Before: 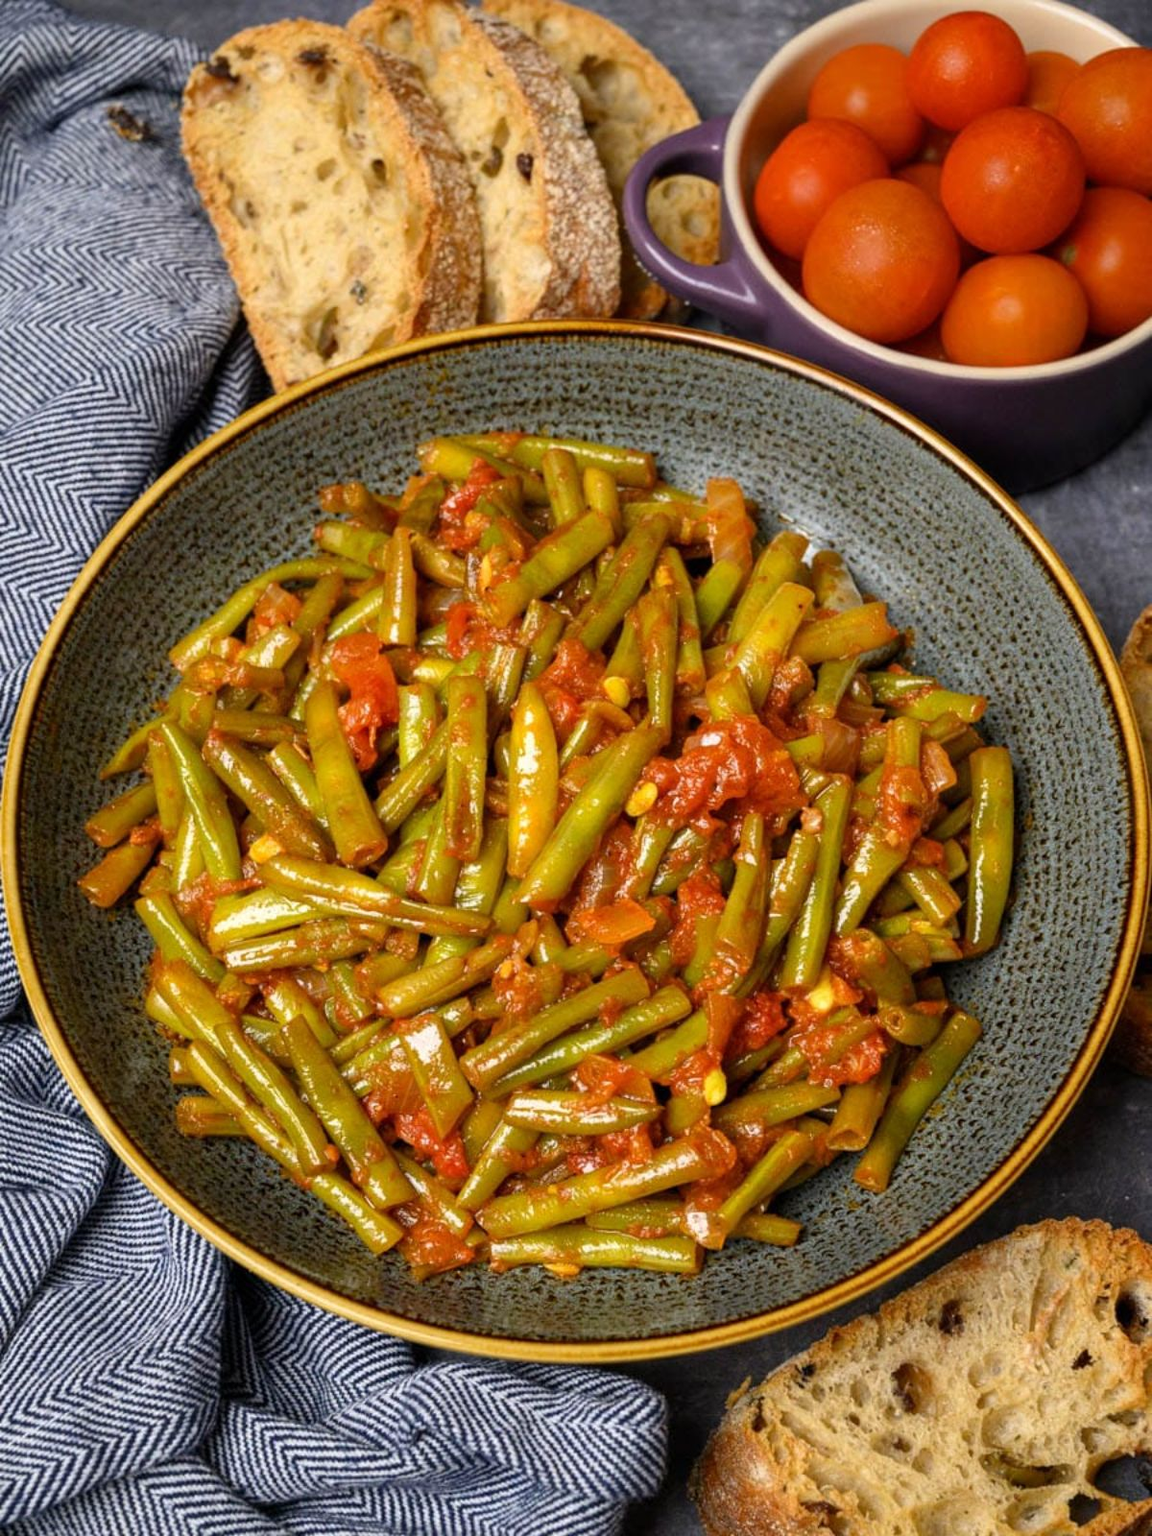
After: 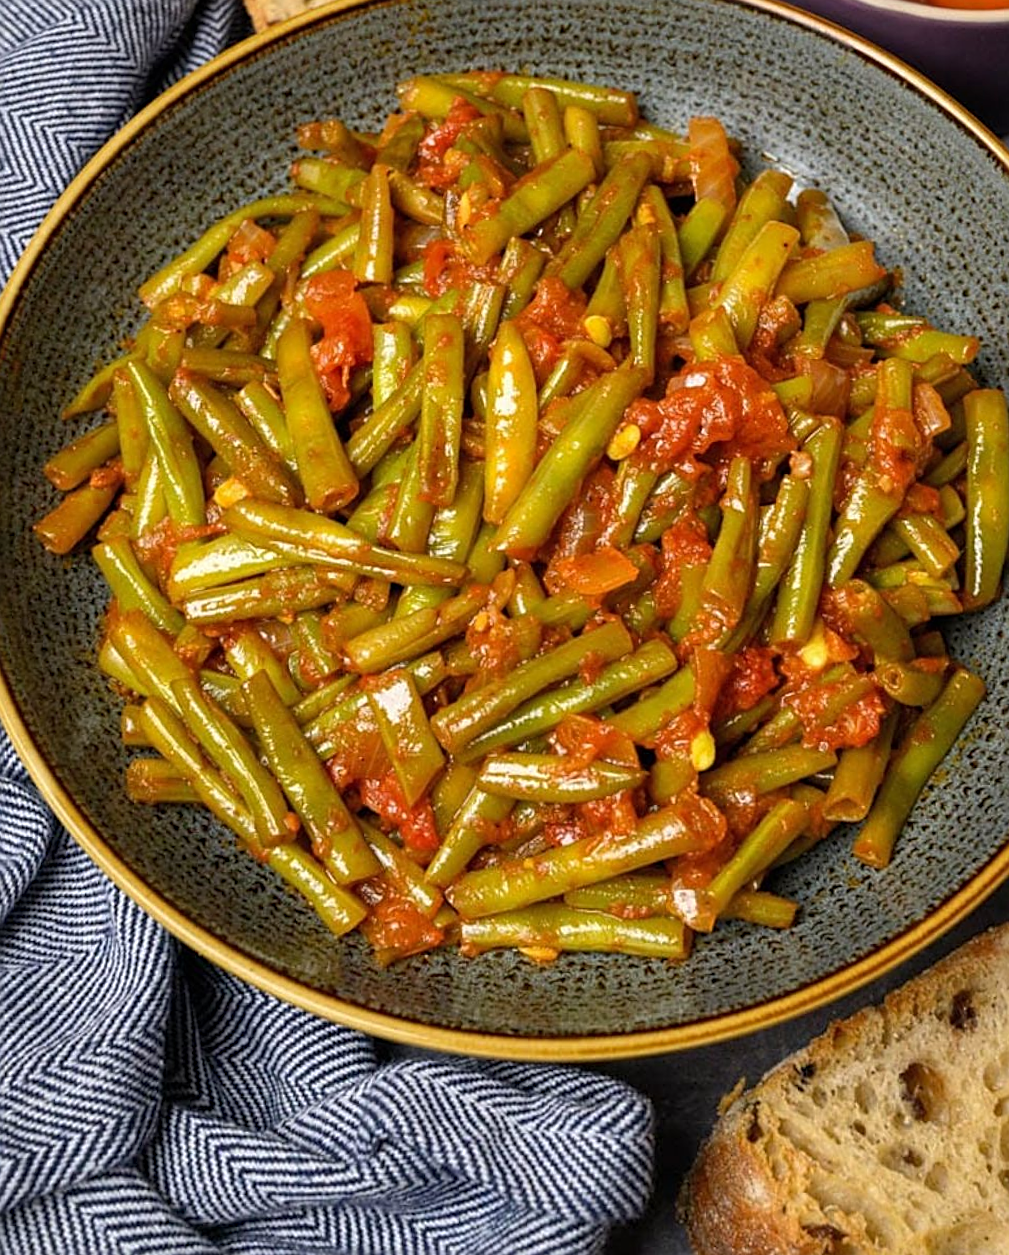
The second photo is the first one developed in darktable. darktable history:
shadows and highlights: shadows 25, highlights -25
crop: top 20.916%, right 9.437%, bottom 0.316%
sharpen: on, module defaults
rotate and perspective: rotation 0.215°, lens shift (vertical) -0.139, crop left 0.069, crop right 0.939, crop top 0.002, crop bottom 0.996
